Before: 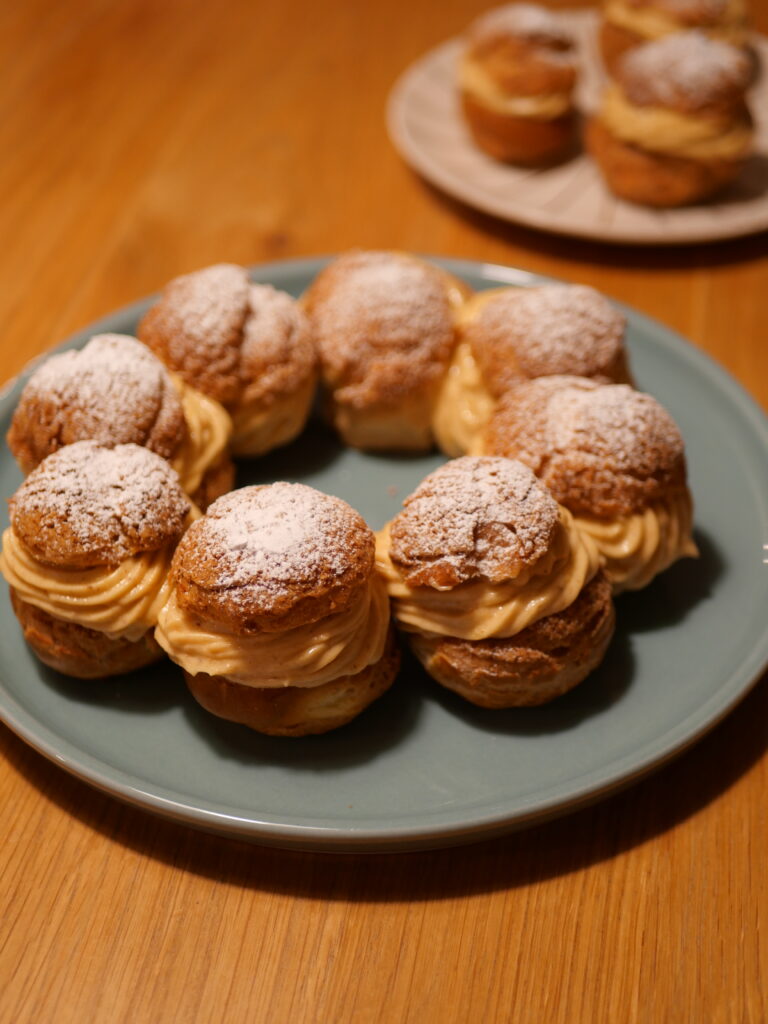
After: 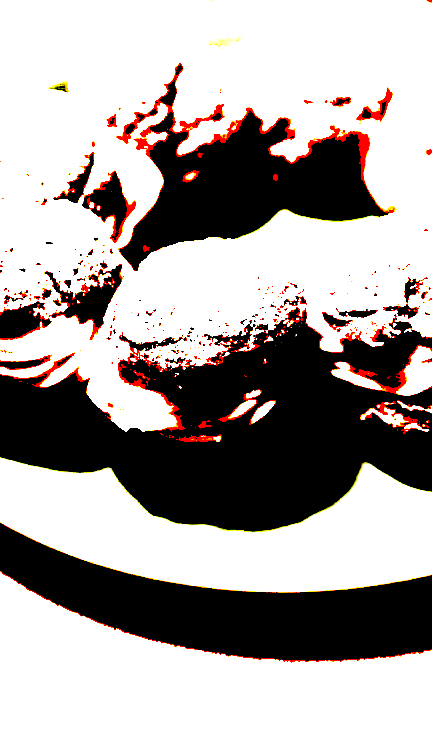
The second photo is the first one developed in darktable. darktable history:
split-toning: highlights › hue 298.8°, highlights › saturation 0.73, compress 41.76%
crop: left 8.966%, top 23.852%, right 34.699%, bottom 4.703%
exposure: black level correction 0.1, exposure 3 EV, compensate highlight preservation false
